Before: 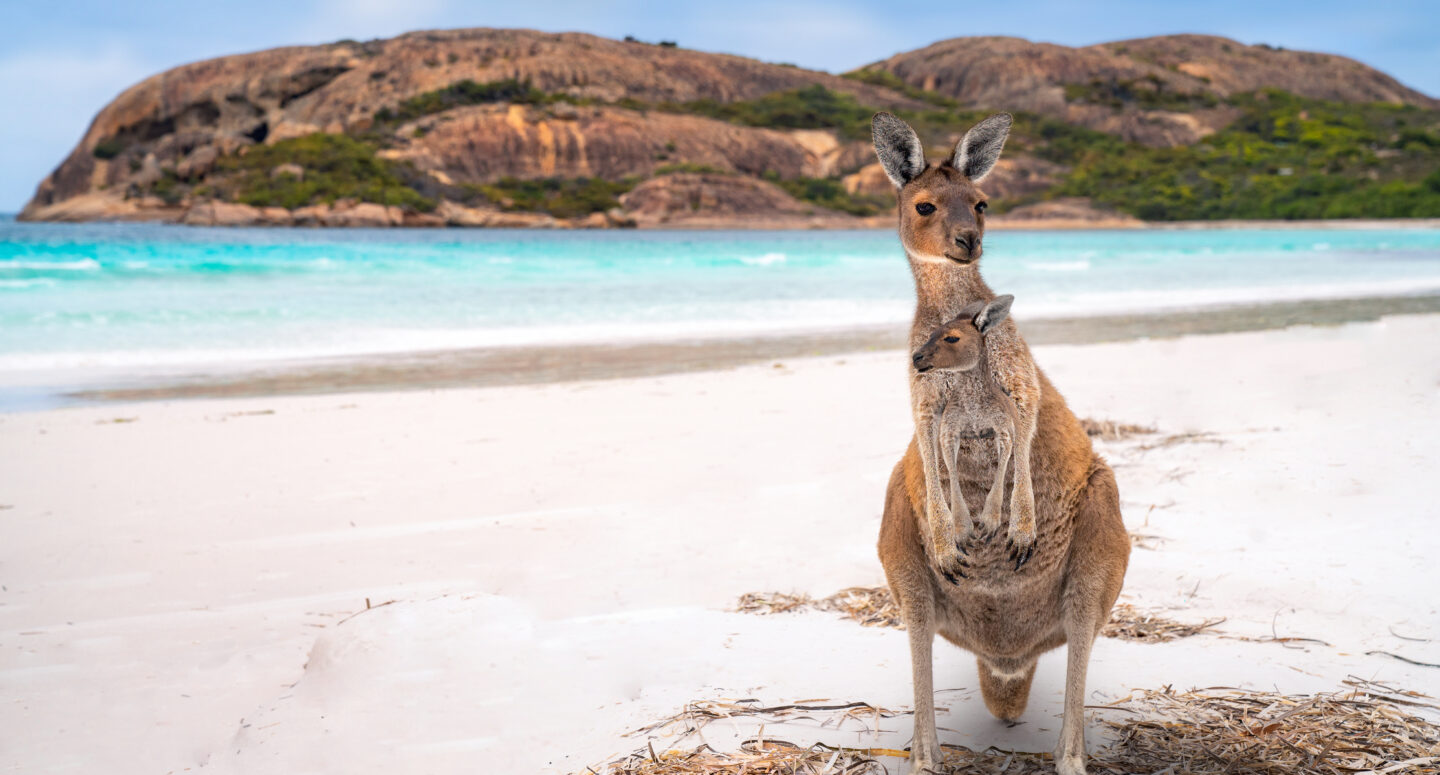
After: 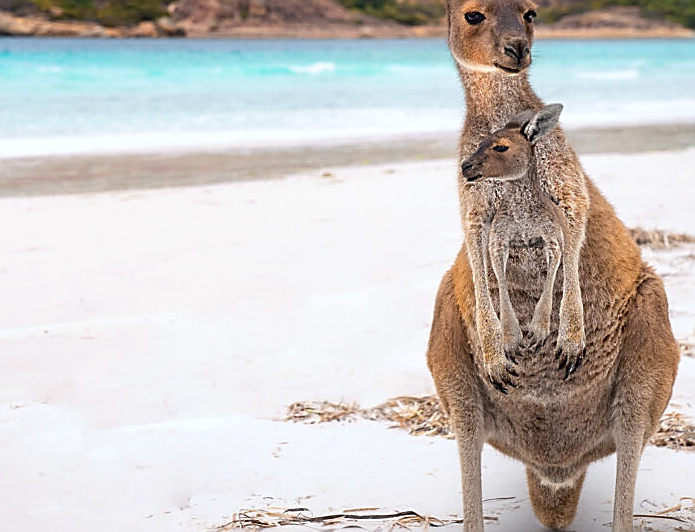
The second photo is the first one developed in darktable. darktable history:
crop: left 31.379%, top 24.658%, right 20.326%, bottom 6.628%
sharpen: radius 1.4, amount 1.25, threshold 0.7
white balance: red 0.982, blue 1.018
